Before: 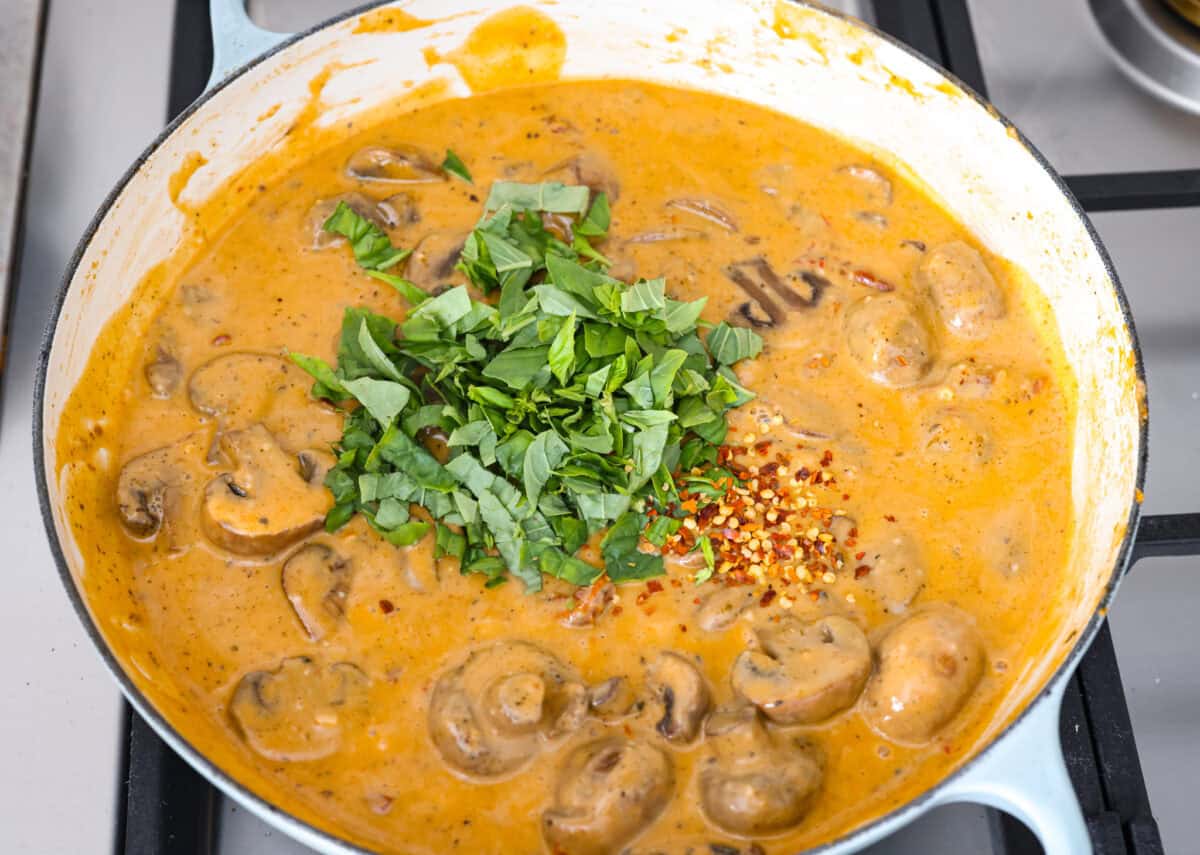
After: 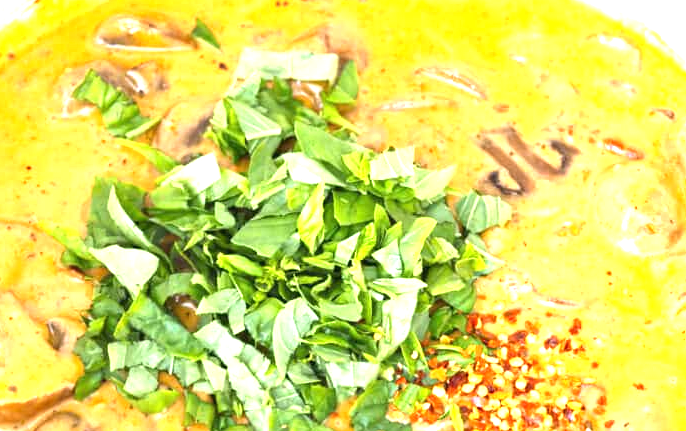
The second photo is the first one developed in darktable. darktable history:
exposure: black level correction 0, exposure 1.388 EV, compensate exposure bias true, compensate highlight preservation false
crop: left 20.932%, top 15.471%, right 21.848%, bottom 34.081%
